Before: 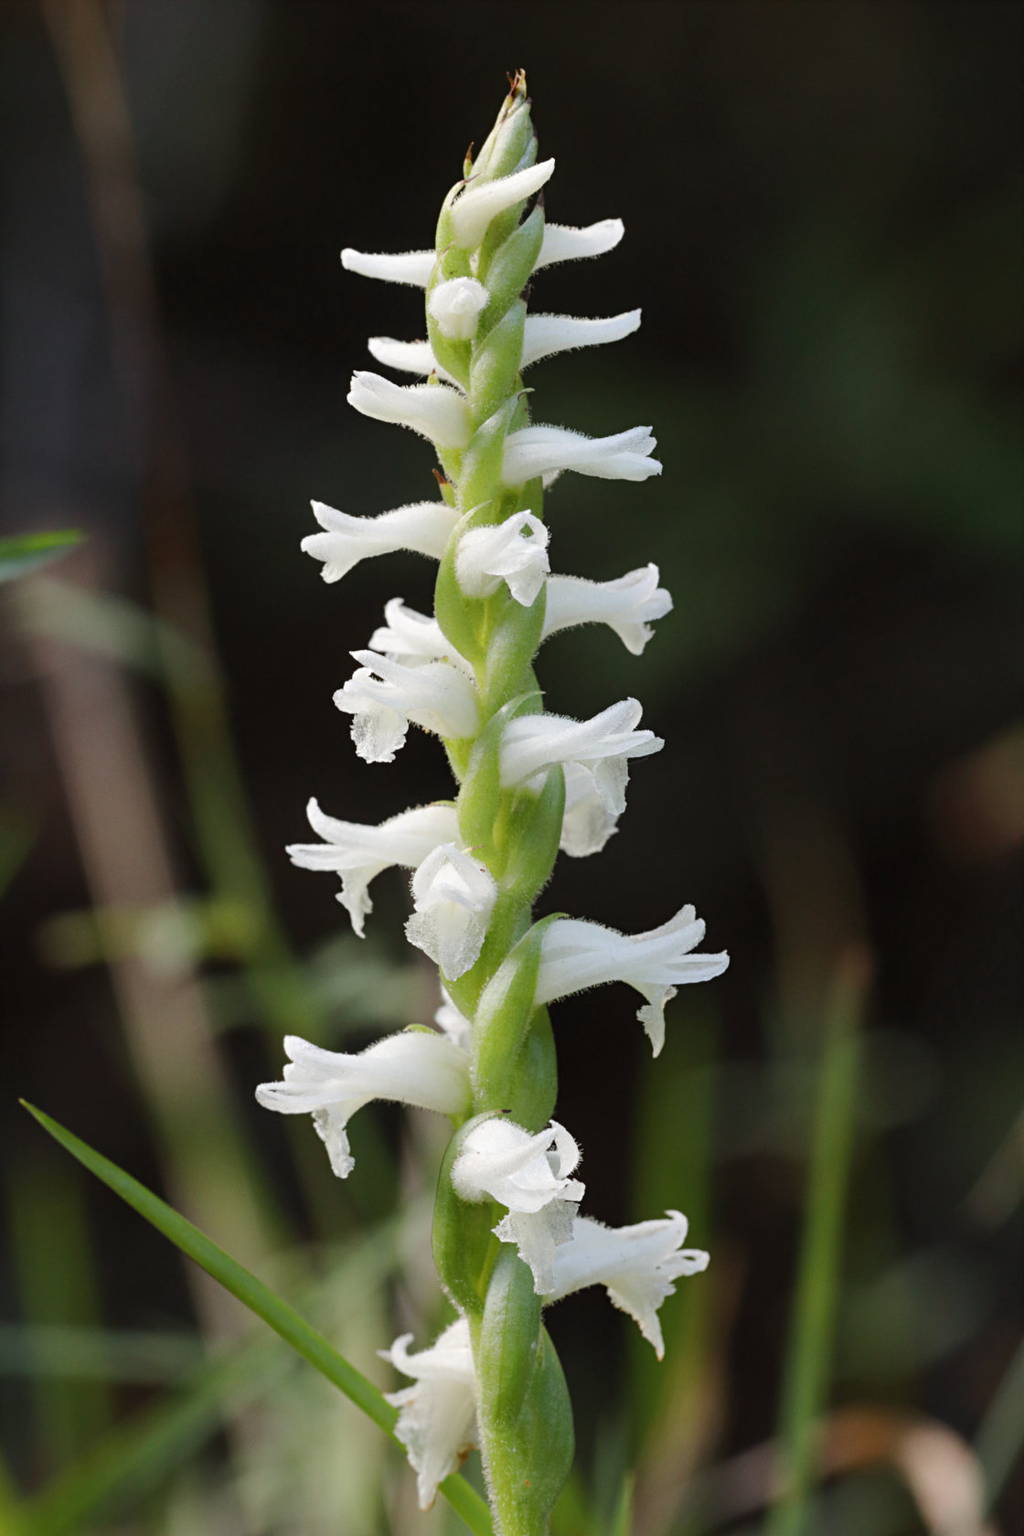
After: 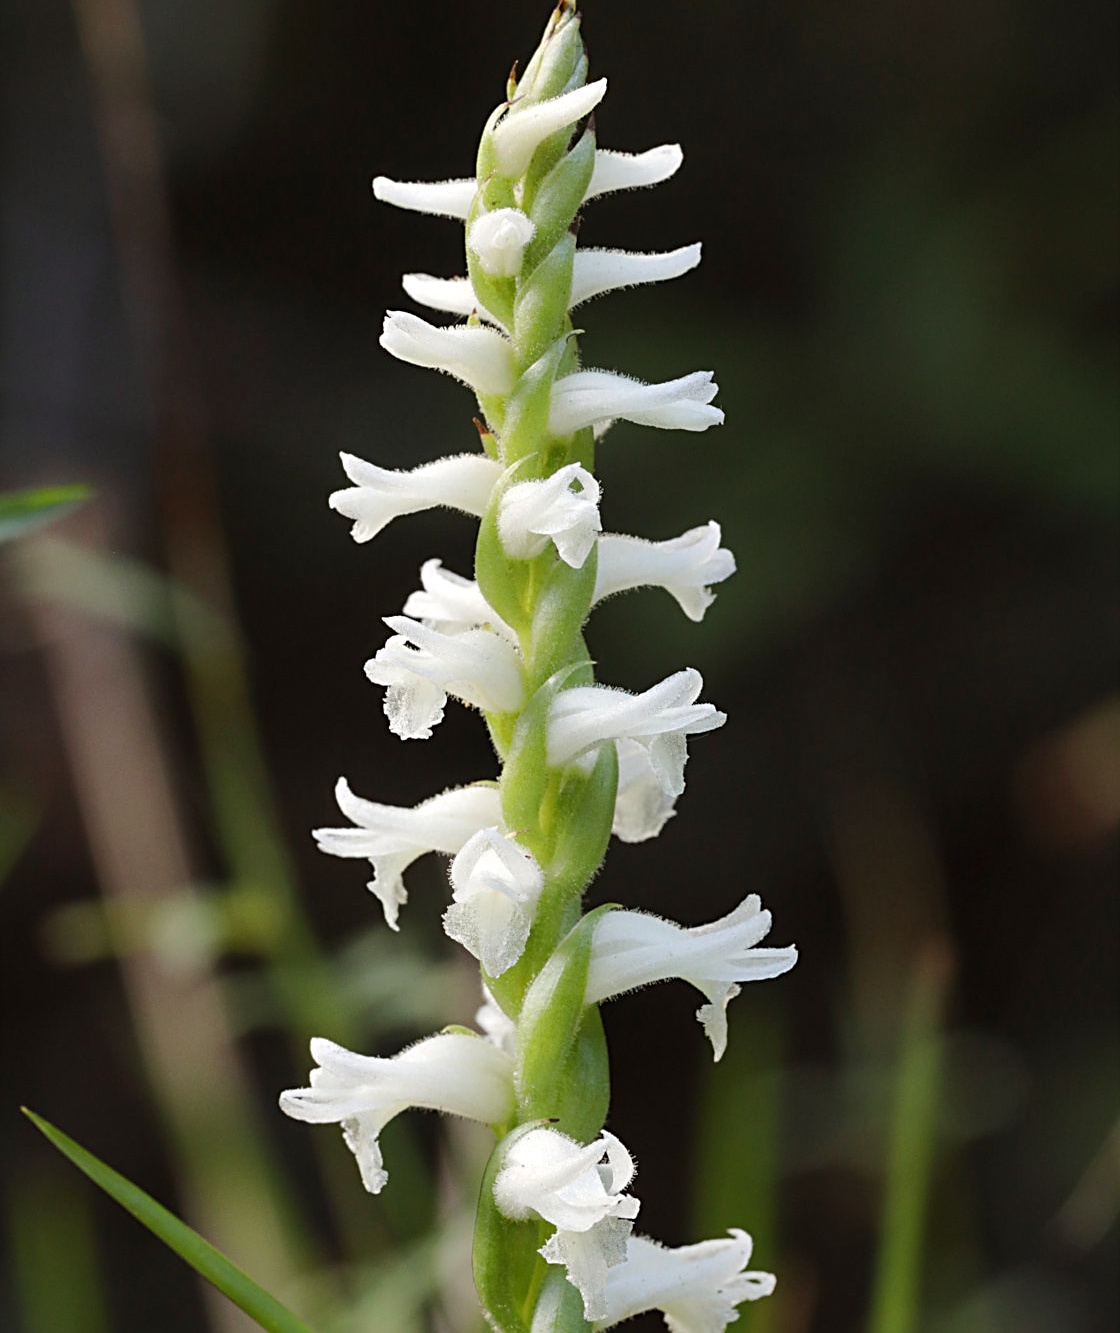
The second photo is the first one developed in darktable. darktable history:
crop and rotate: top 5.666%, bottom 14.969%
exposure: exposure 0.125 EV, compensate highlight preservation false
sharpen: on, module defaults
color balance rgb: power › chroma 0.271%, power › hue 61.49°, perceptual saturation grading › global saturation -0.04%, global vibrance 9.736%
